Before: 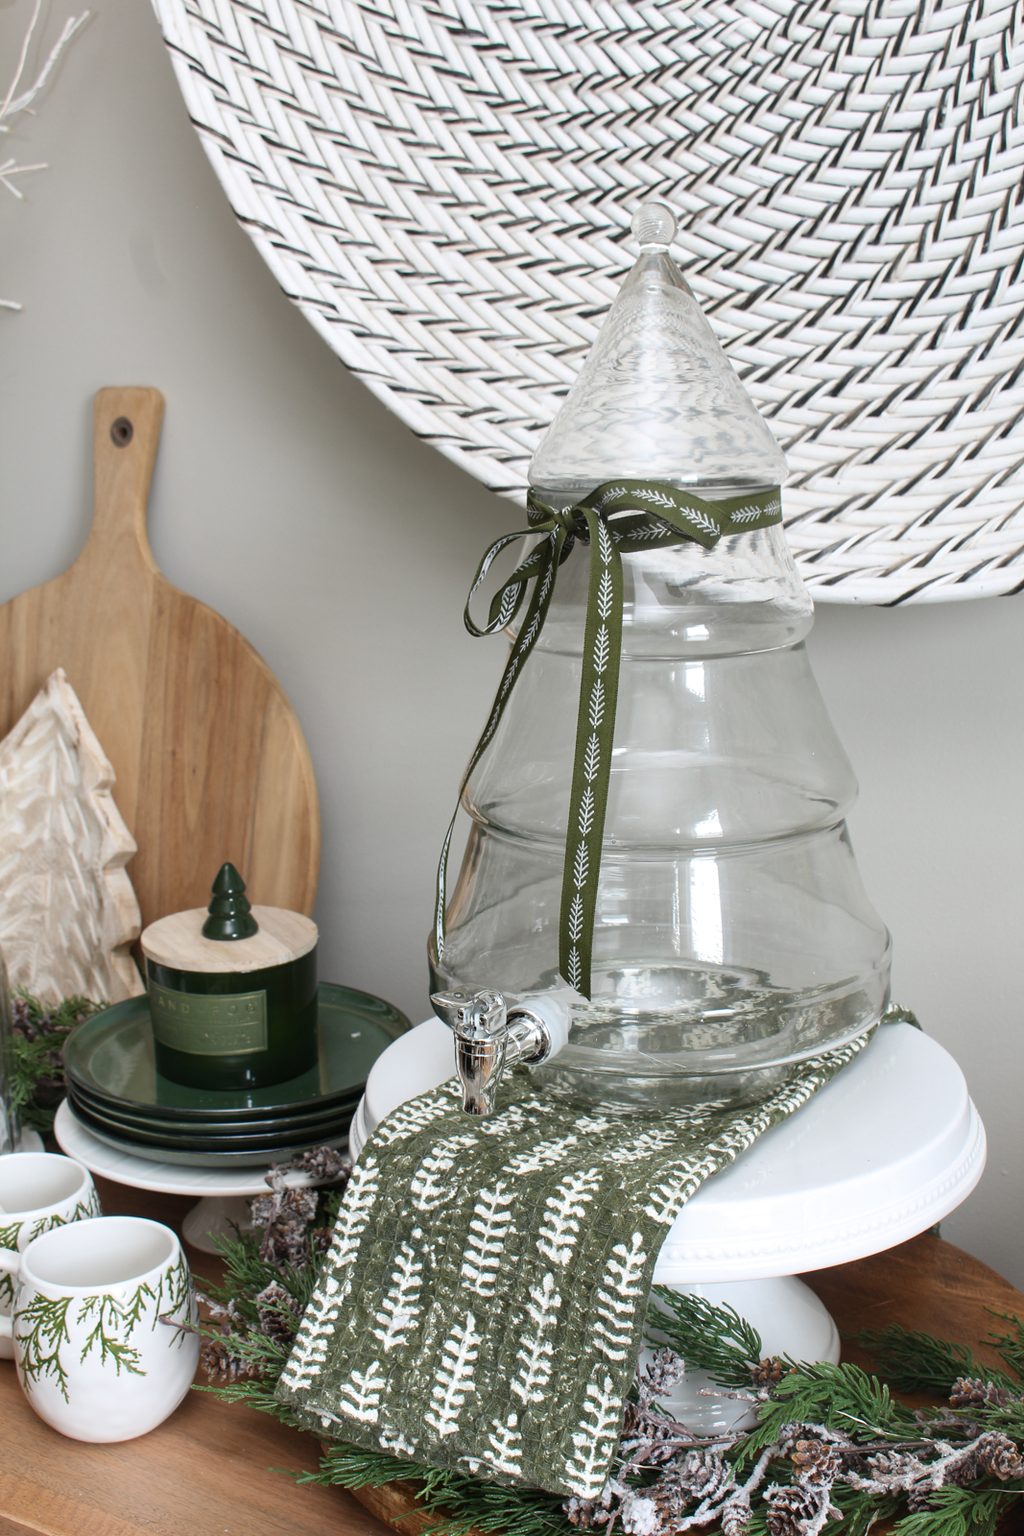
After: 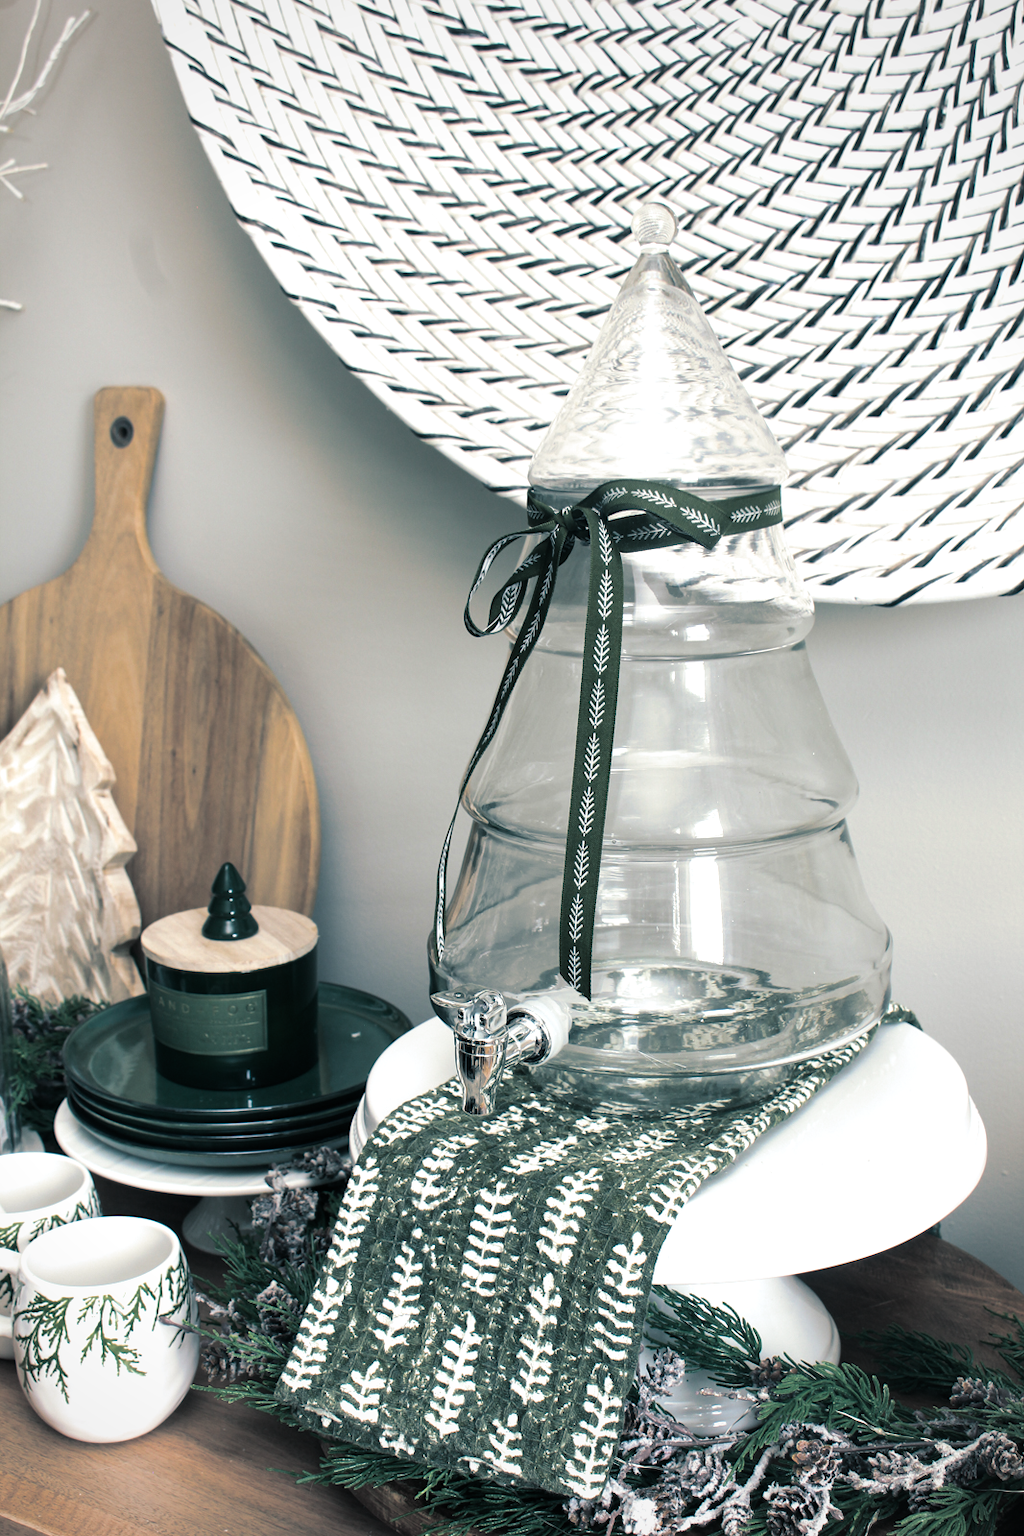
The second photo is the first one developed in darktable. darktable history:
split-toning: shadows › hue 205.2°, shadows › saturation 0.43, highlights › hue 54°, highlights › saturation 0.54
vignetting: fall-off radius 93.87%
color balance rgb: shadows lift › luminance -20%, power › hue 72.24°, highlights gain › luminance 15%, global offset › hue 171.6°, perceptual saturation grading › global saturation 14.09%, perceptual saturation grading › highlights -25%, perceptual saturation grading › shadows 25%, global vibrance 25%, contrast 10%
